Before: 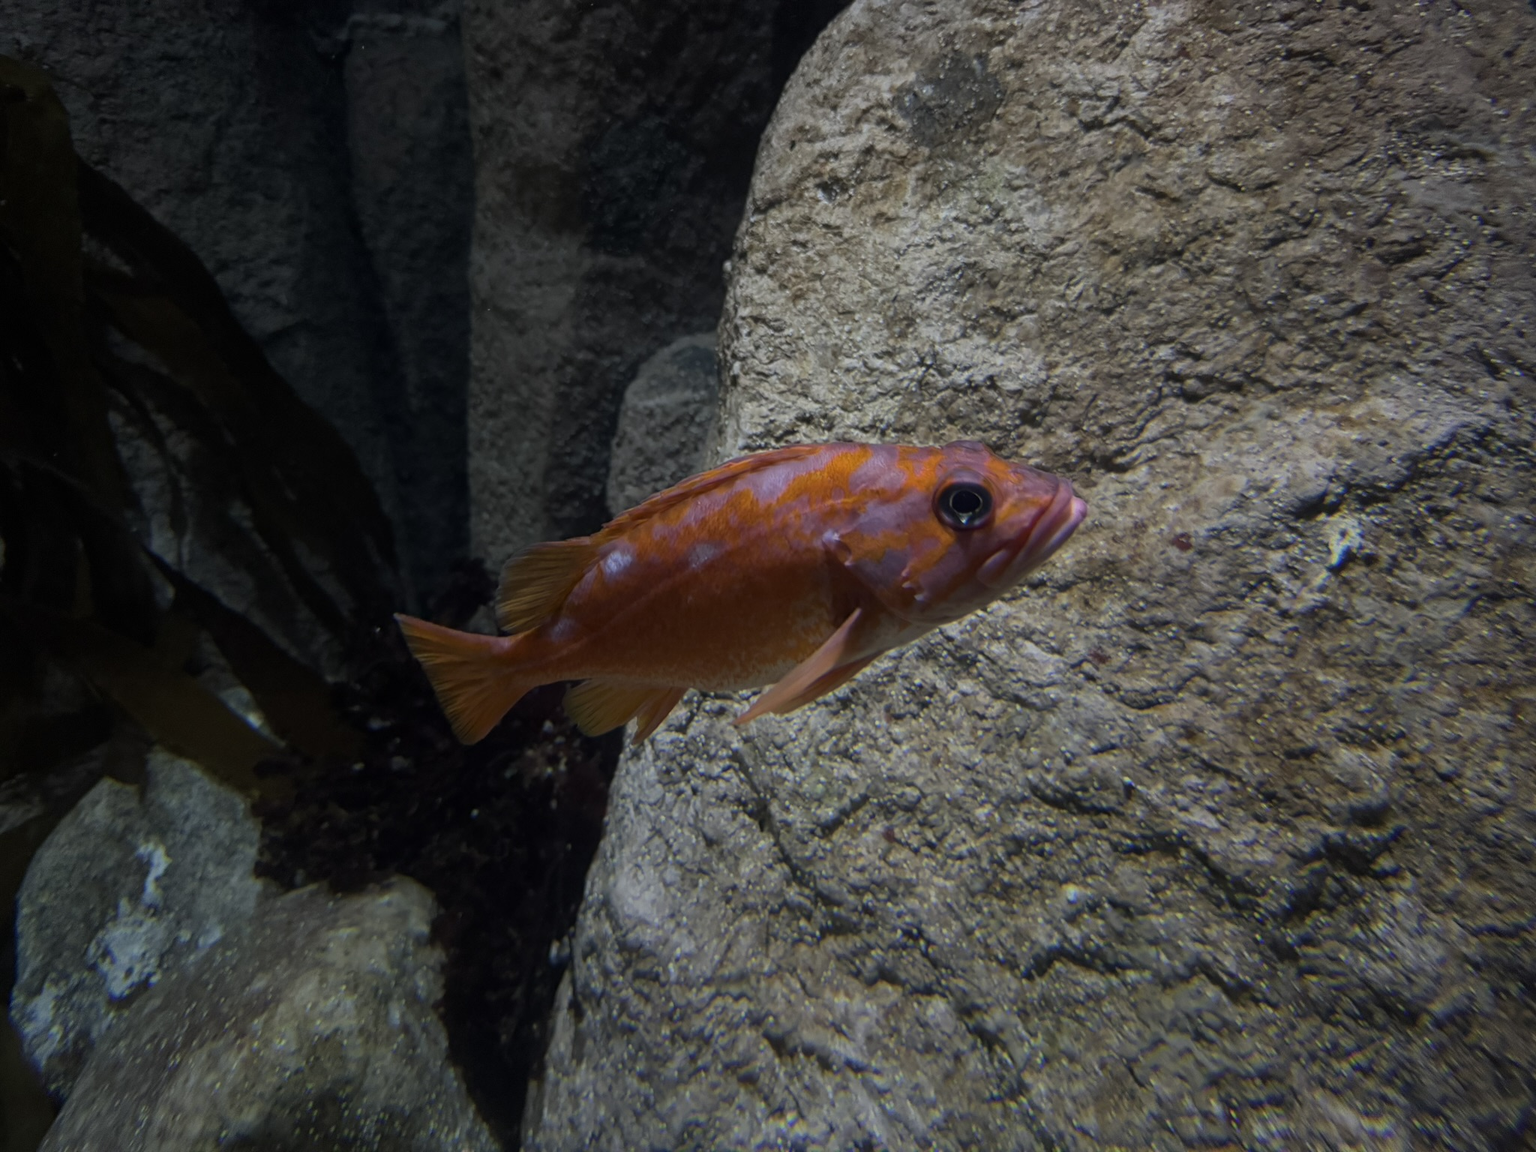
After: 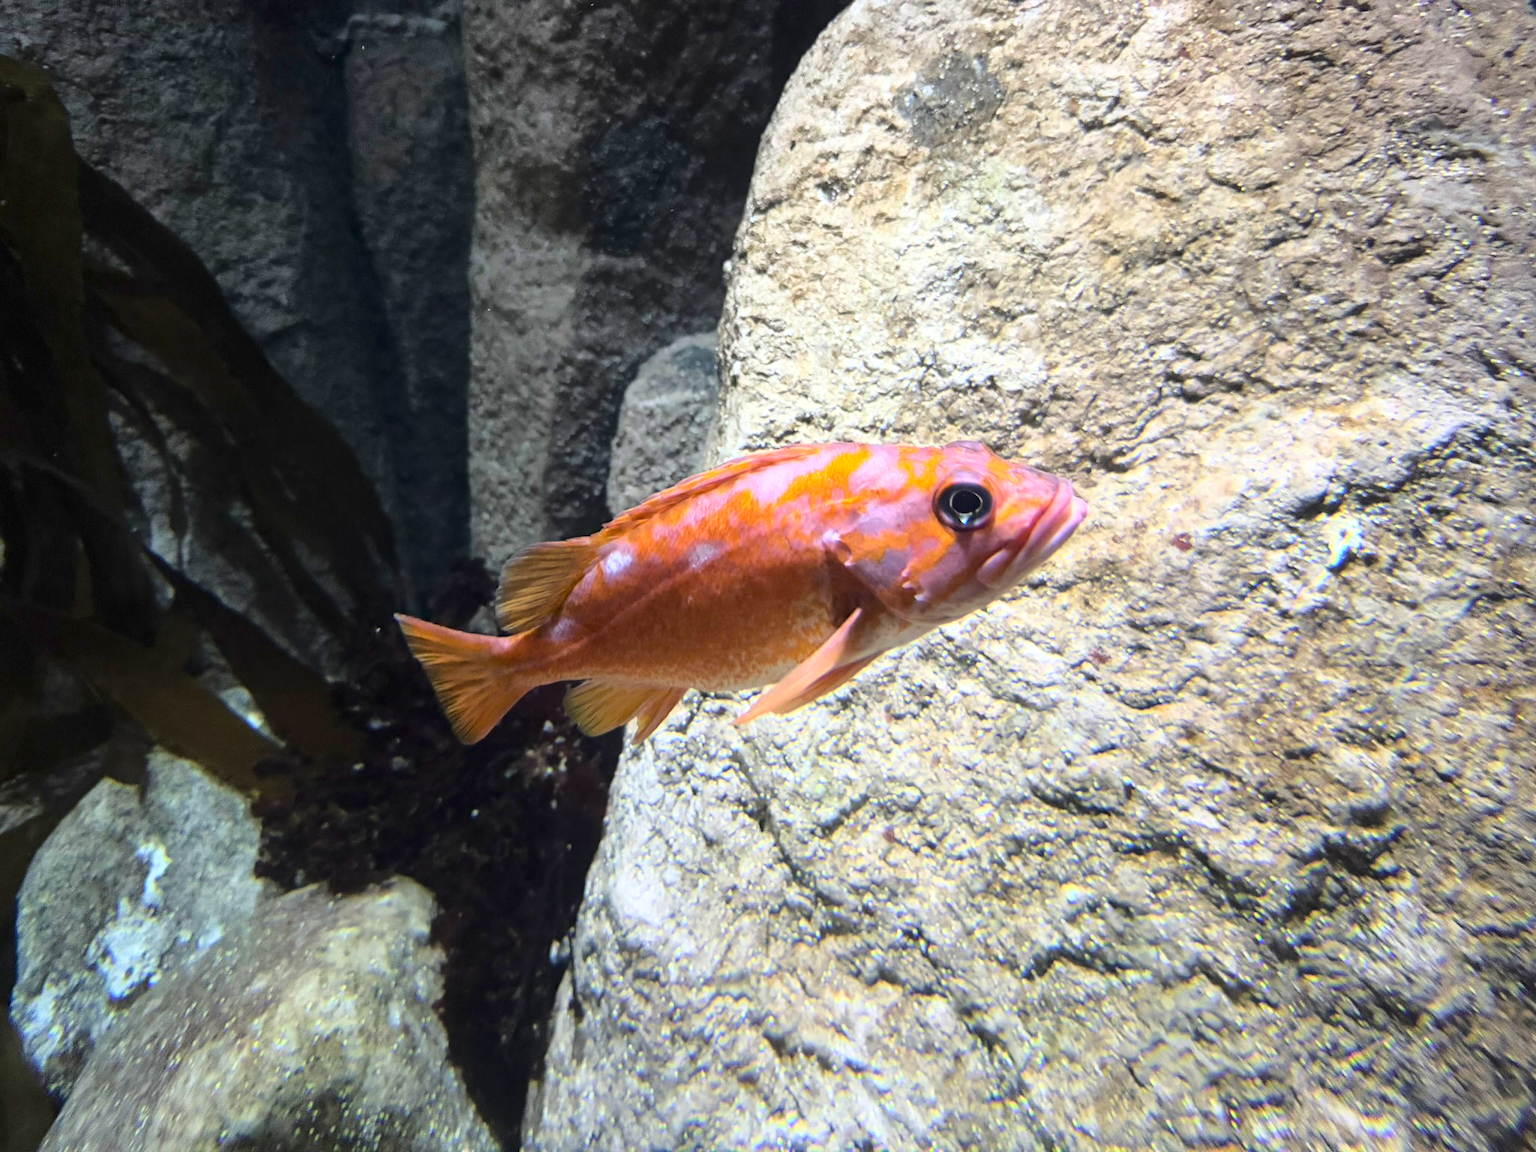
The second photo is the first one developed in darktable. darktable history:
exposure: black level correction 0, exposure 1.454 EV, compensate highlight preservation false
base curve: curves: ch0 [(0, 0) (0.028, 0.03) (0.121, 0.232) (0.46, 0.748) (0.859, 0.968) (1, 1)]
